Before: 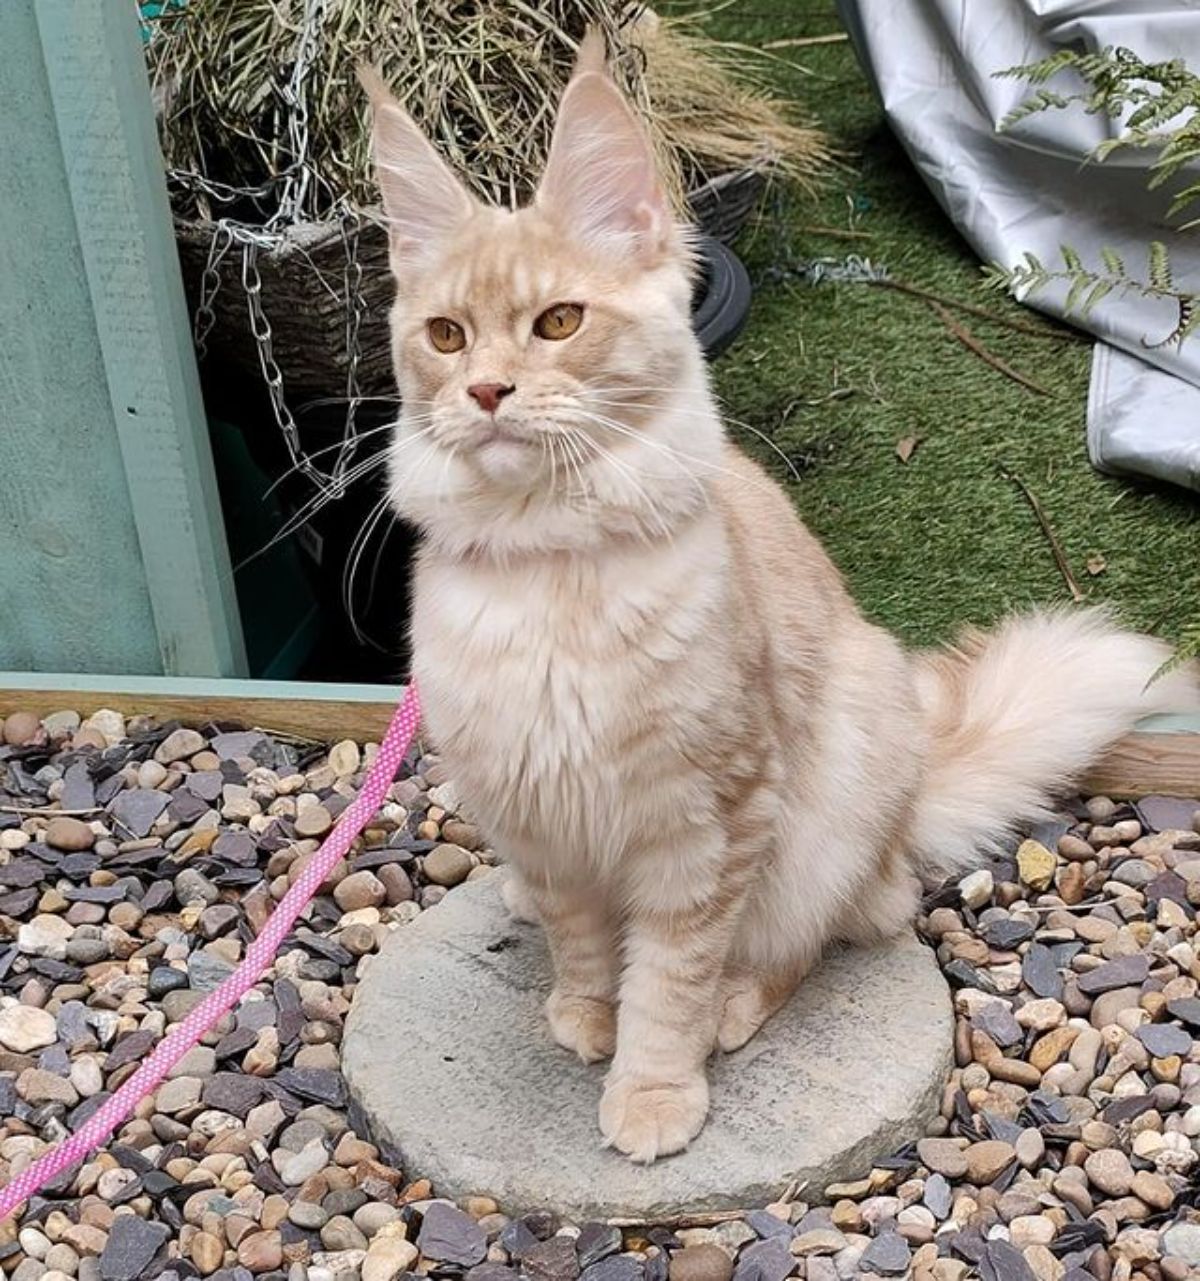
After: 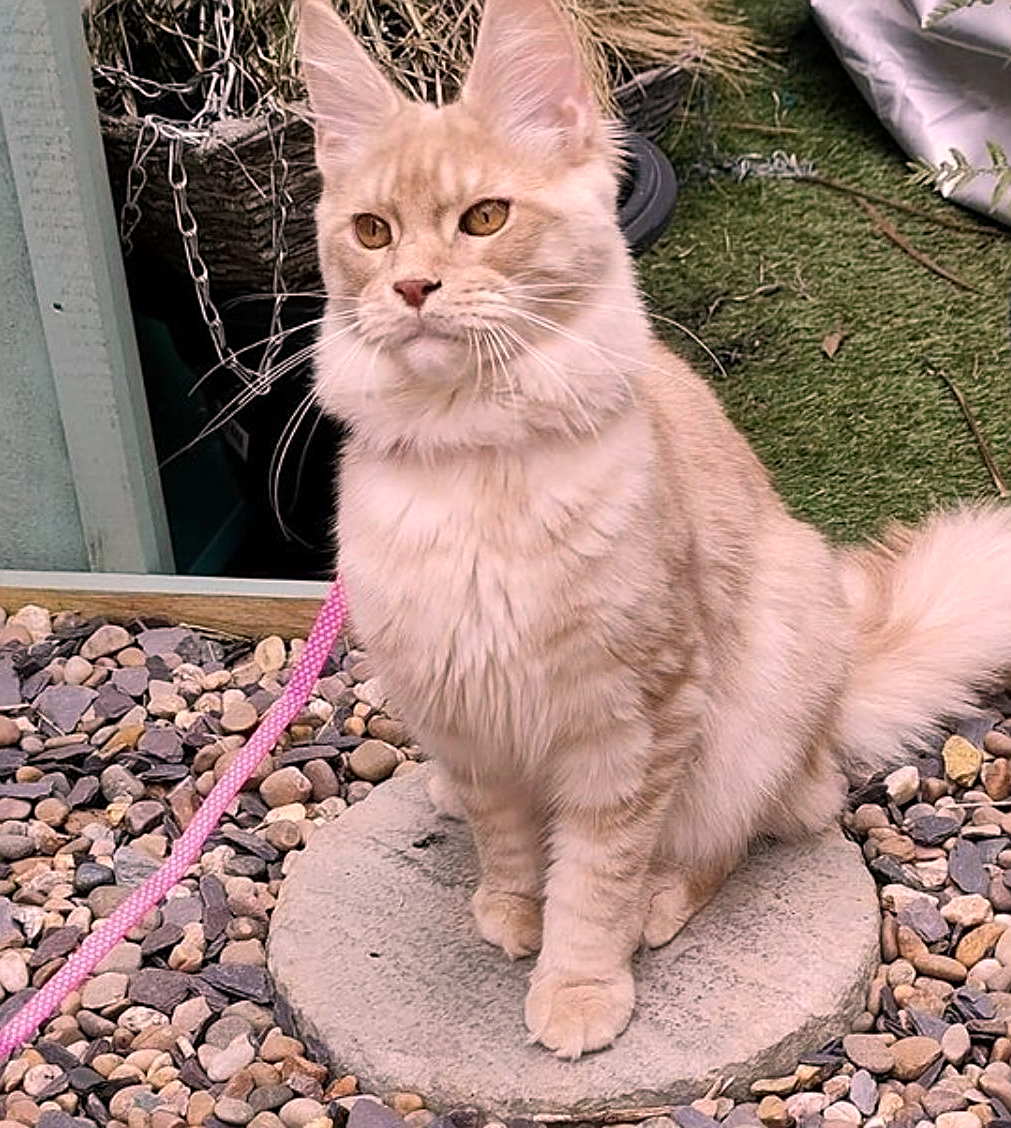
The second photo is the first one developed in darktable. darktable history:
sharpen: on, module defaults
crop: left 6.175%, top 8.147%, right 9.525%, bottom 3.778%
color correction: highlights a* 14.54, highlights b* 4.69
